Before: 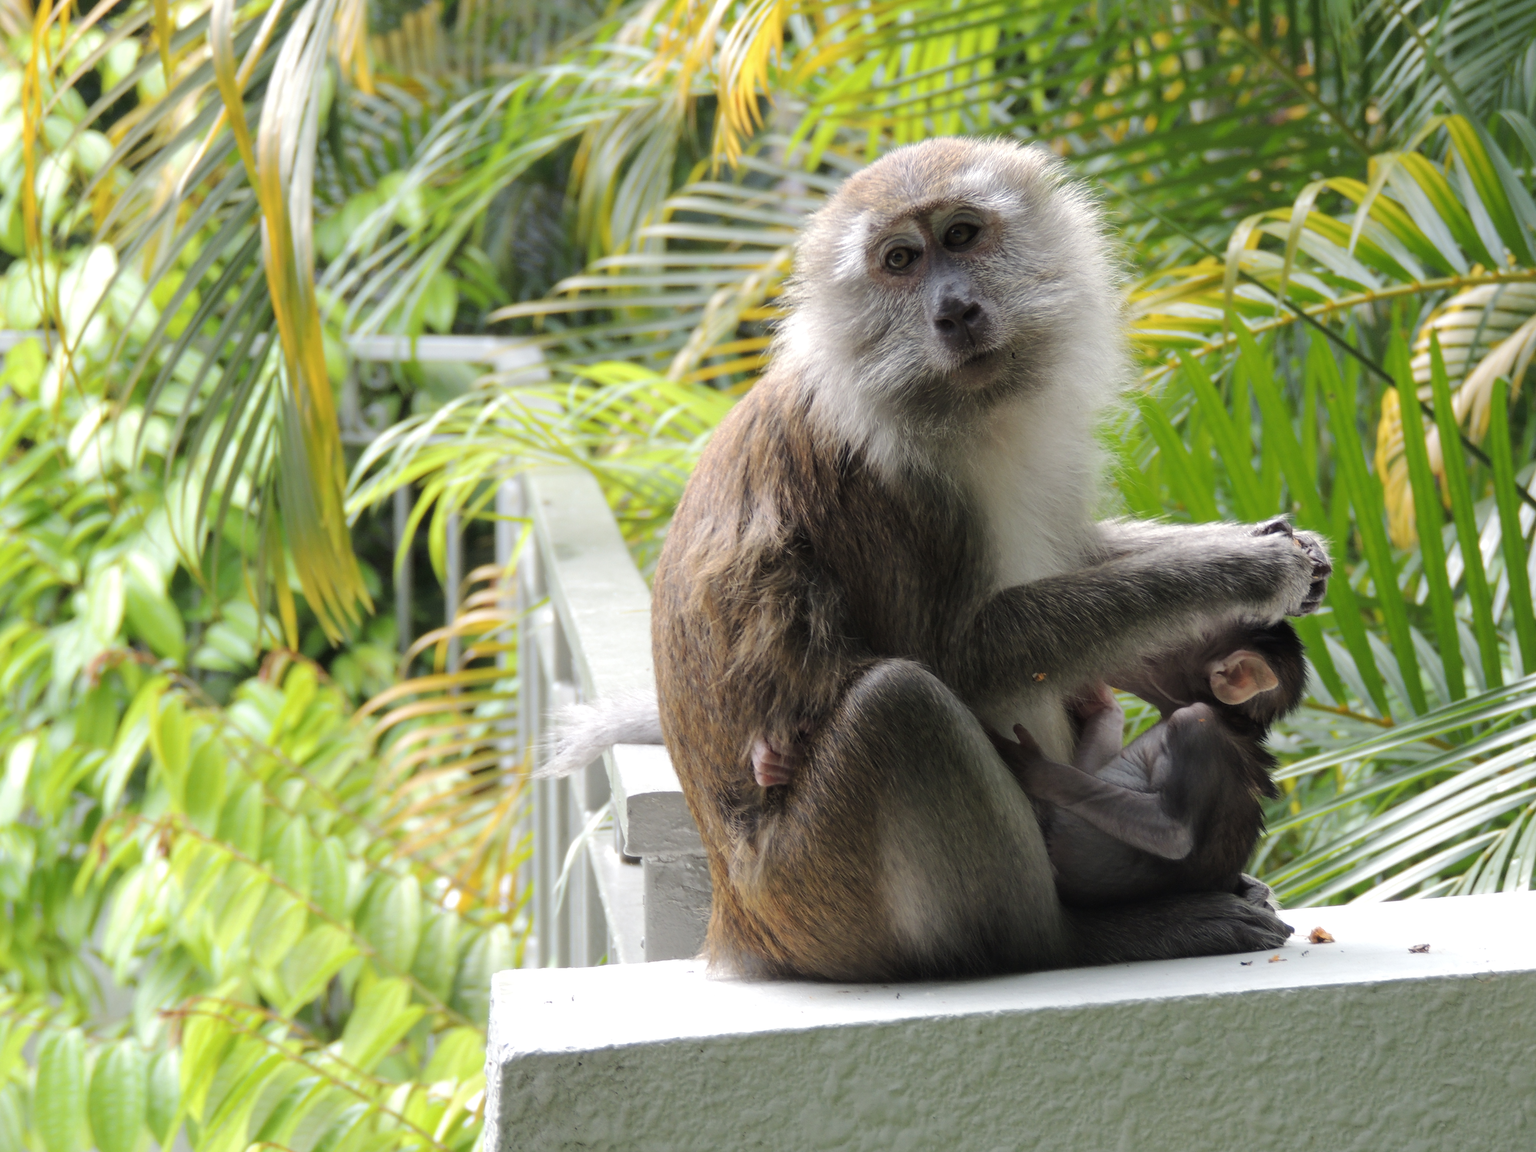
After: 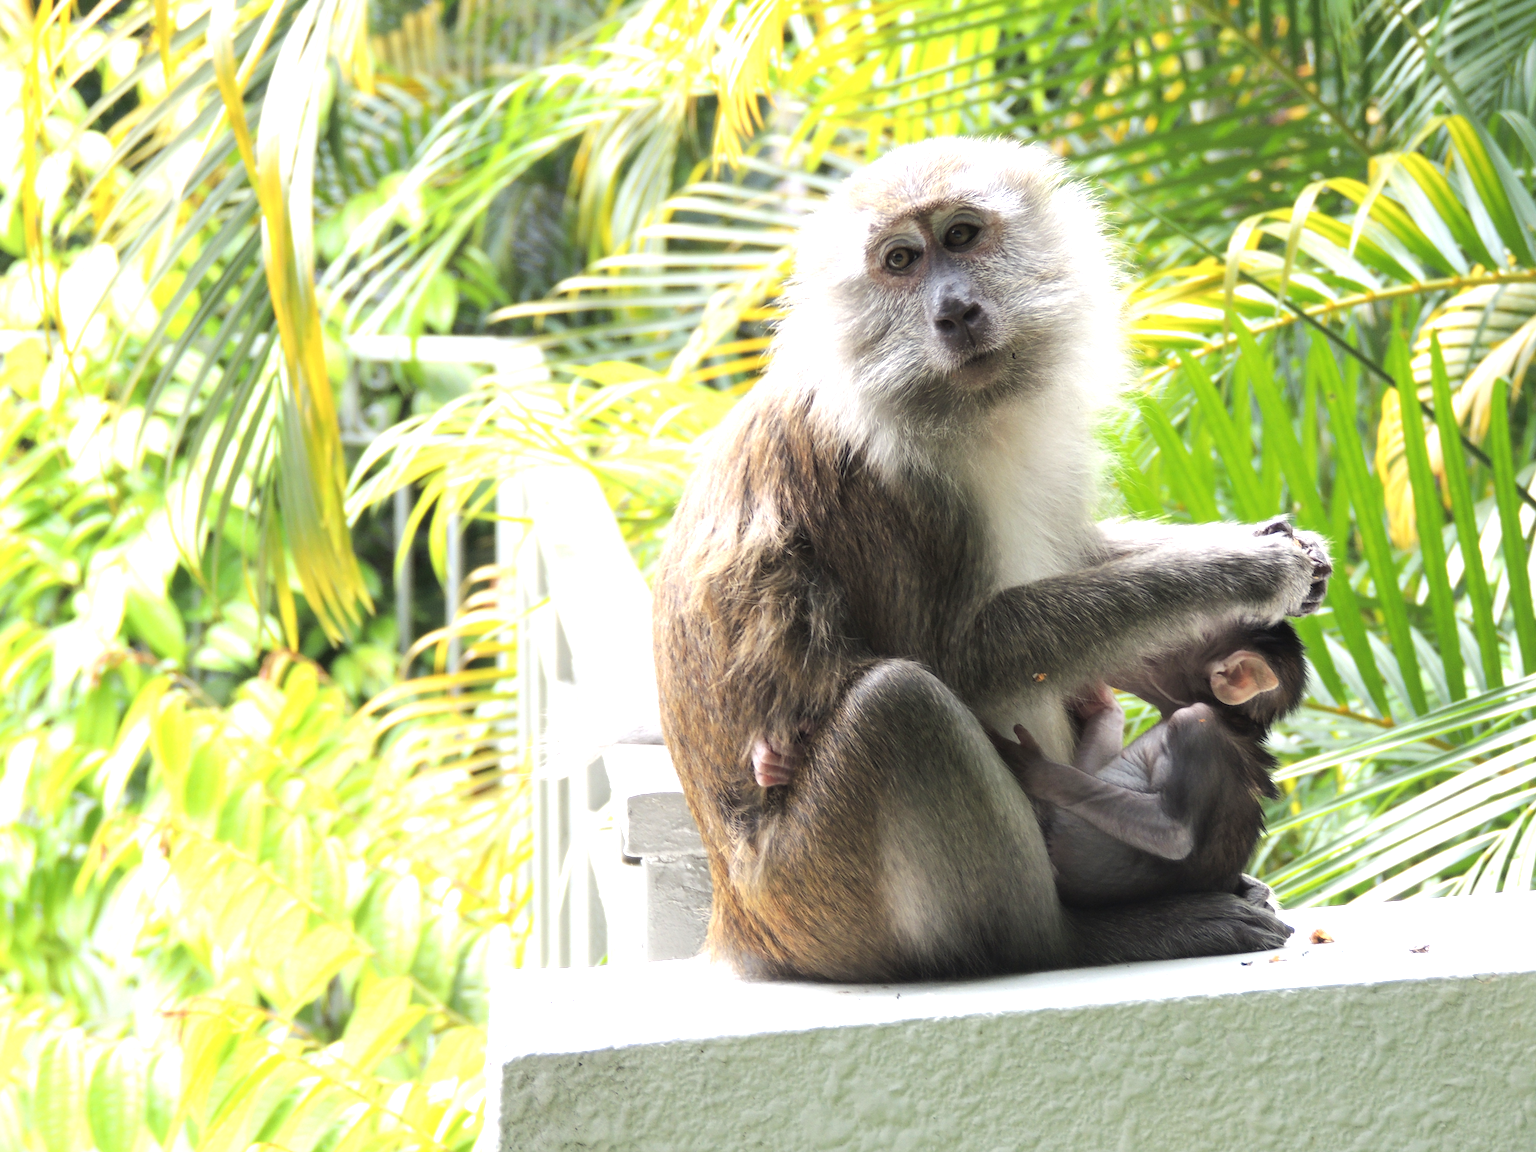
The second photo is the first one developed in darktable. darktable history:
exposure: exposure 1.073 EV, compensate highlight preservation false
